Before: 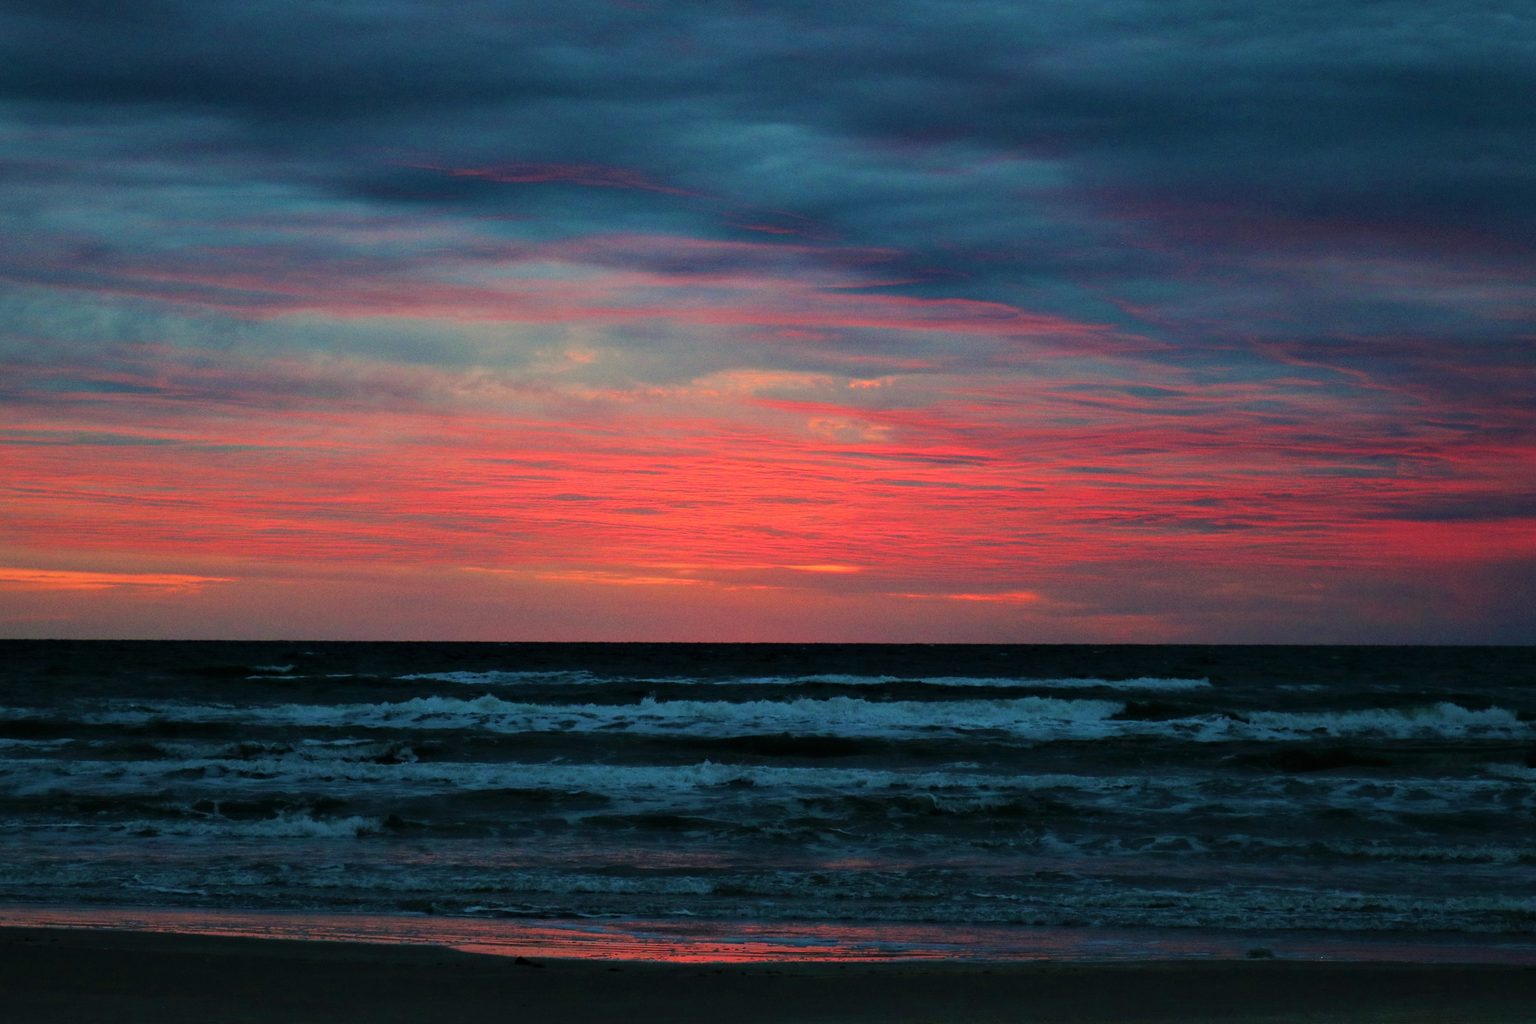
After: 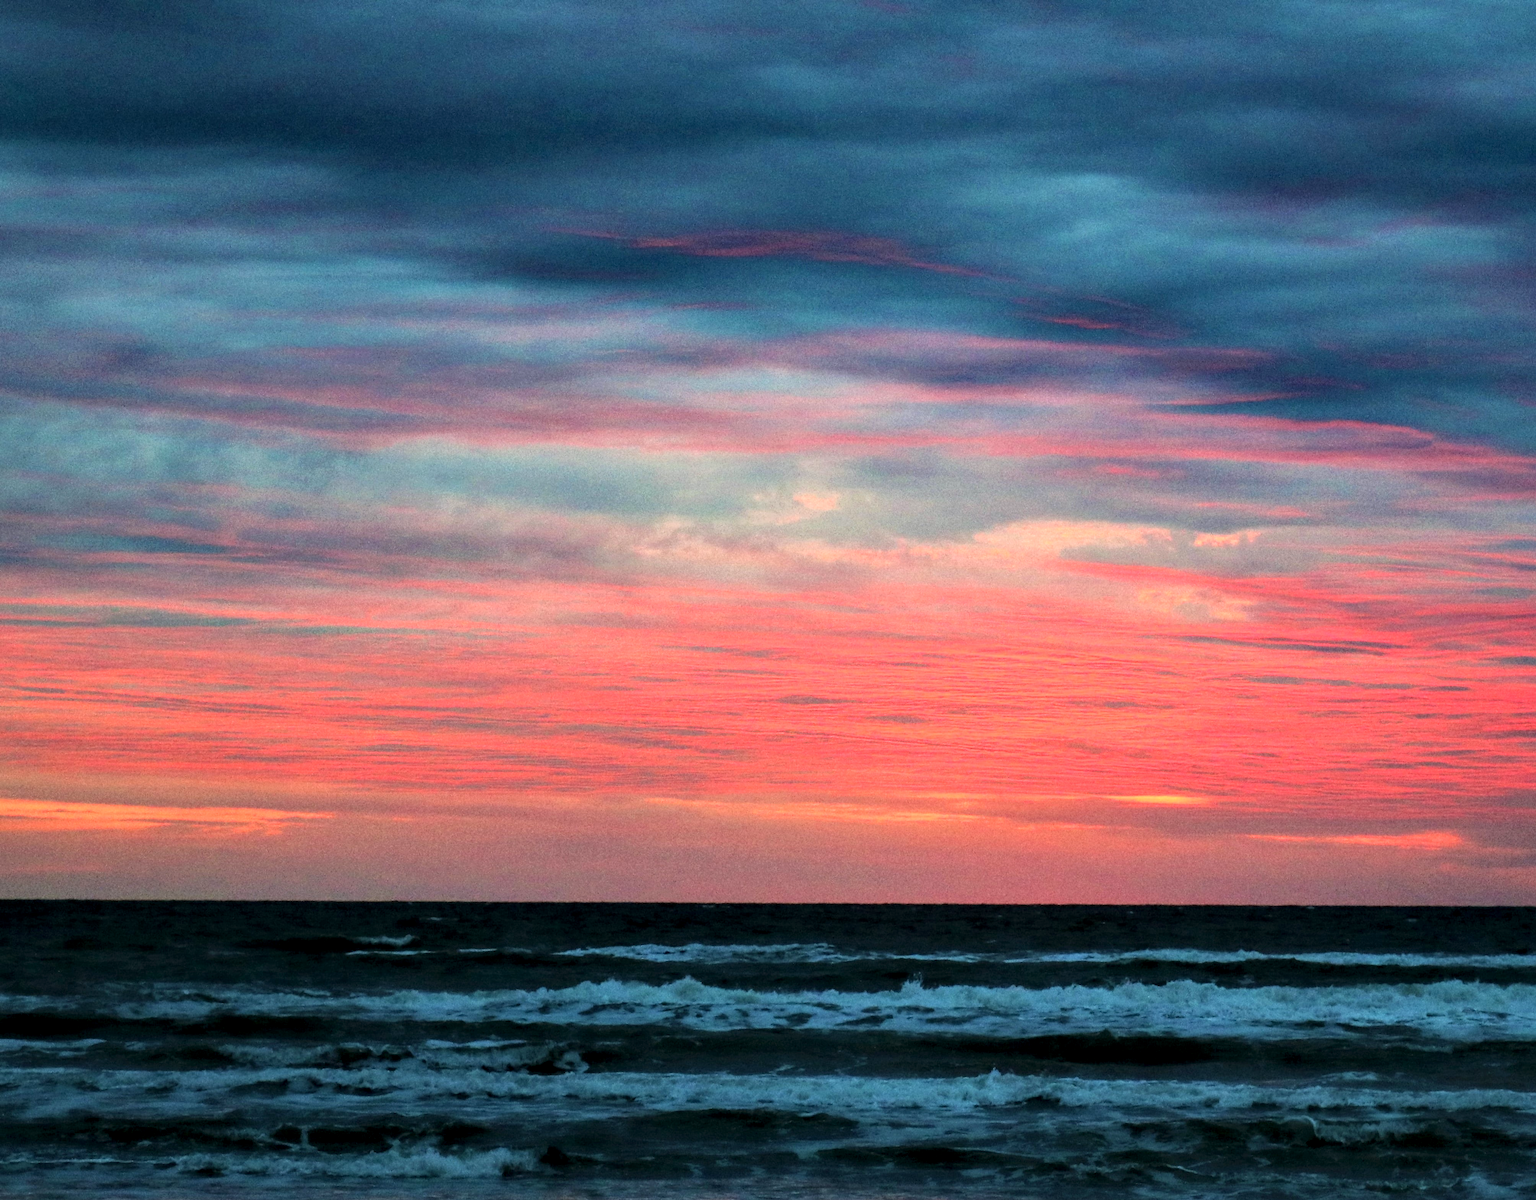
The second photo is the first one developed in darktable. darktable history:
exposure: black level correction 0, exposure 0.7 EV, compensate exposure bias true, compensate highlight preservation false
local contrast: highlights 61%, detail 143%, midtone range 0.428
crop: right 28.885%, bottom 16.626%
